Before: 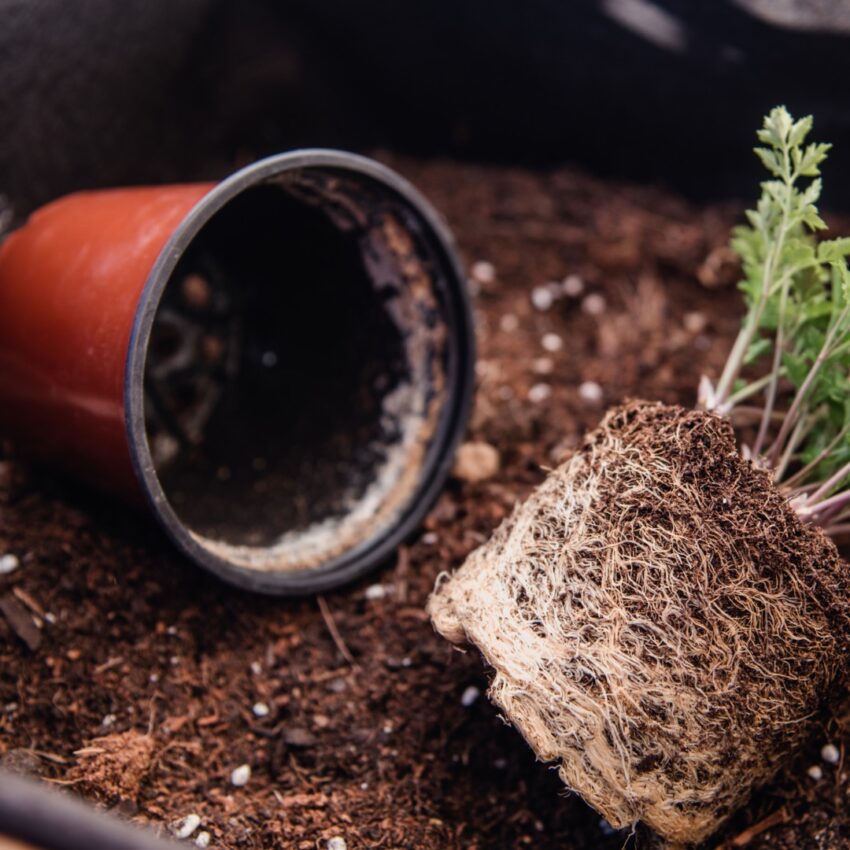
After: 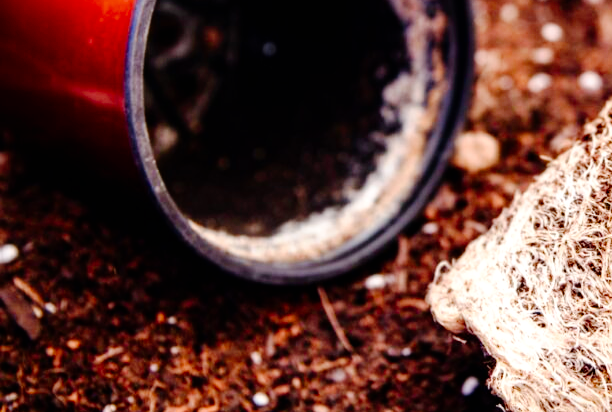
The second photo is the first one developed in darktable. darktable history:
crop: top 36.498%, right 27.964%, bottom 14.995%
color balance rgb: perceptual saturation grading › global saturation 20%, perceptual saturation grading › highlights -25%, perceptual saturation grading › shadows 25%
exposure: exposure 0.515 EV, compensate highlight preservation false
tone curve: curves: ch0 [(0, 0) (0.003, 0) (0.011, 0.001) (0.025, 0.003) (0.044, 0.005) (0.069, 0.012) (0.1, 0.023) (0.136, 0.039) (0.177, 0.088) (0.224, 0.15) (0.277, 0.24) (0.335, 0.337) (0.399, 0.437) (0.468, 0.535) (0.543, 0.629) (0.623, 0.71) (0.709, 0.782) (0.801, 0.856) (0.898, 0.94) (1, 1)], preserve colors none
